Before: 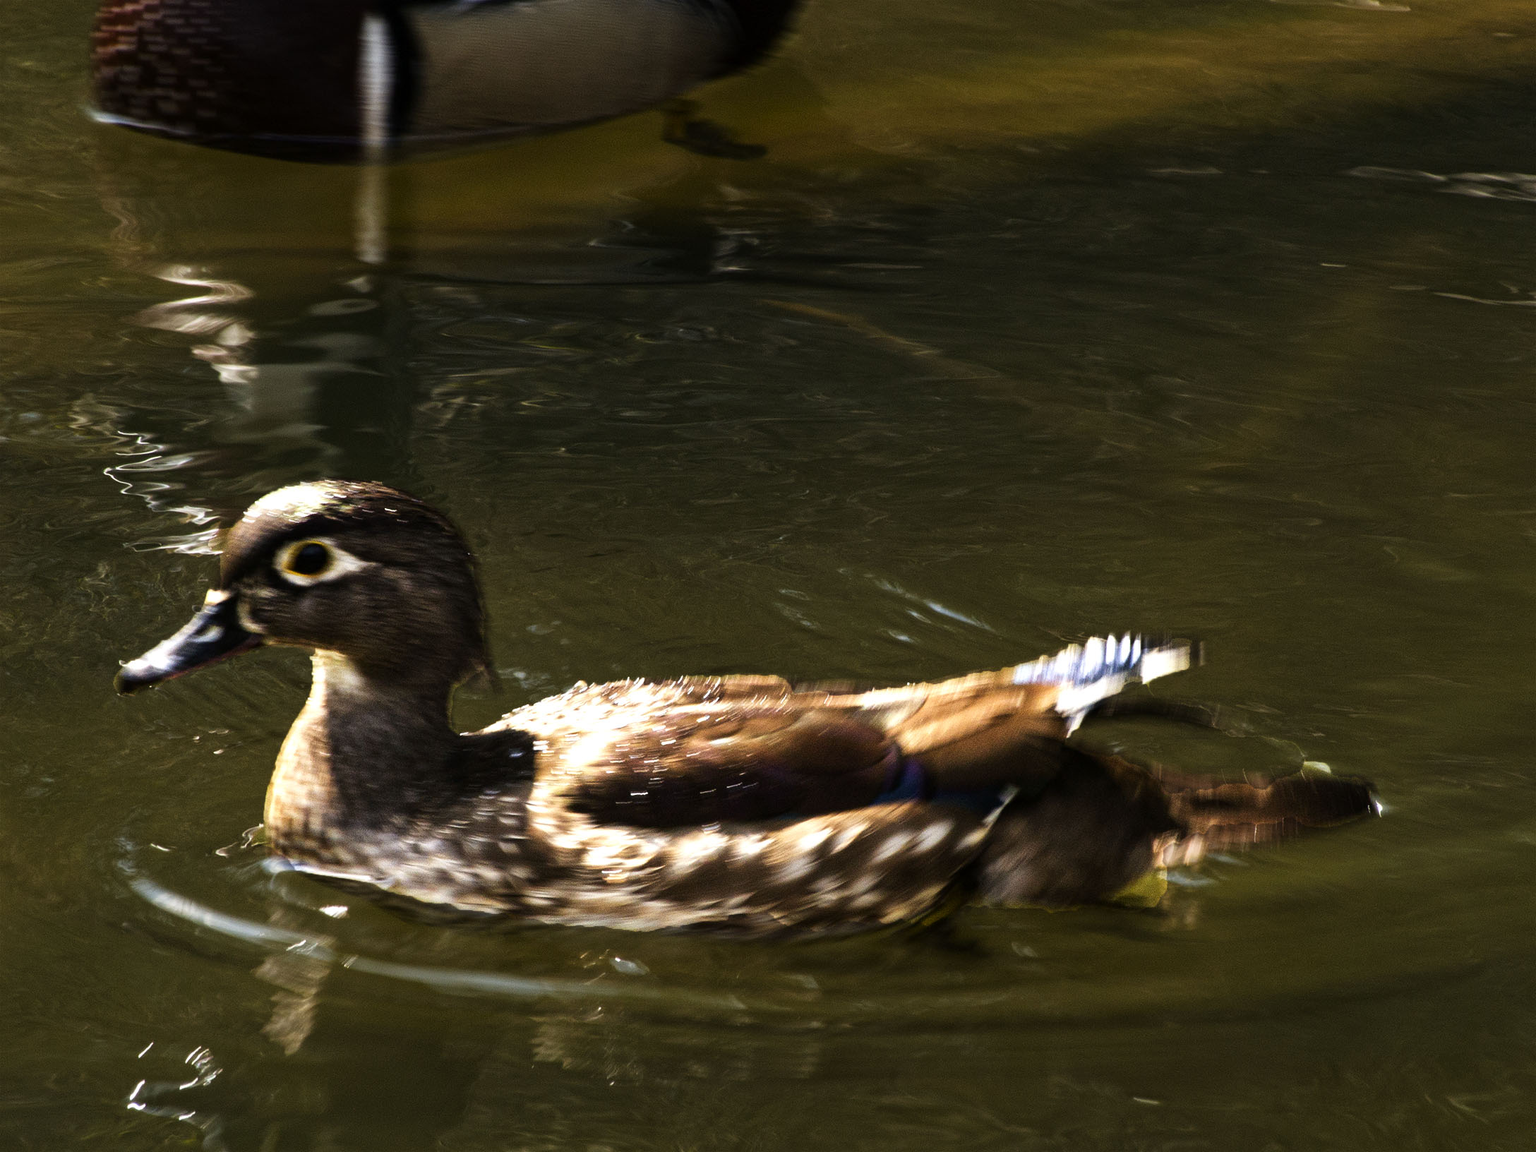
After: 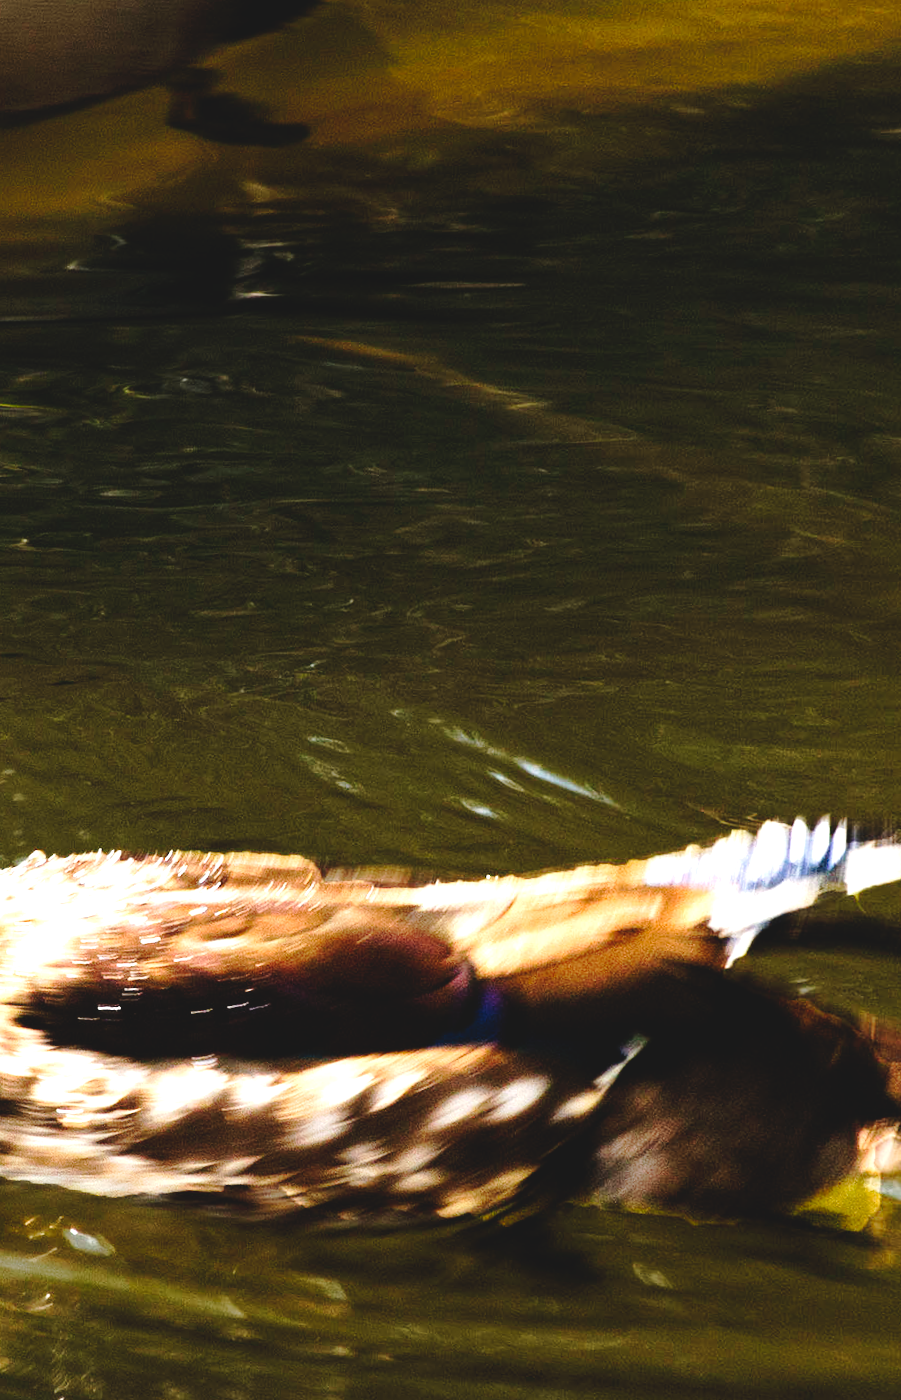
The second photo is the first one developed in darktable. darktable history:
rotate and perspective: rotation 1.69°, lens shift (vertical) -0.023, lens shift (horizontal) -0.291, crop left 0.025, crop right 0.988, crop top 0.092, crop bottom 0.842
tone curve: curves: ch0 [(0, 0) (0.003, 0.085) (0.011, 0.086) (0.025, 0.086) (0.044, 0.088) (0.069, 0.093) (0.1, 0.102) (0.136, 0.12) (0.177, 0.157) (0.224, 0.203) (0.277, 0.277) (0.335, 0.36) (0.399, 0.463) (0.468, 0.559) (0.543, 0.626) (0.623, 0.703) (0.709, 0.789) (0.801, 0.869) (0.898, 0.927) (1, 1)], preserve colors none
exposure: black level correction -0.002, exposure 0.708 EV, compensate exposure bias true, compensate highlight preservation false
crop: left 28.583%, right 29.231%
